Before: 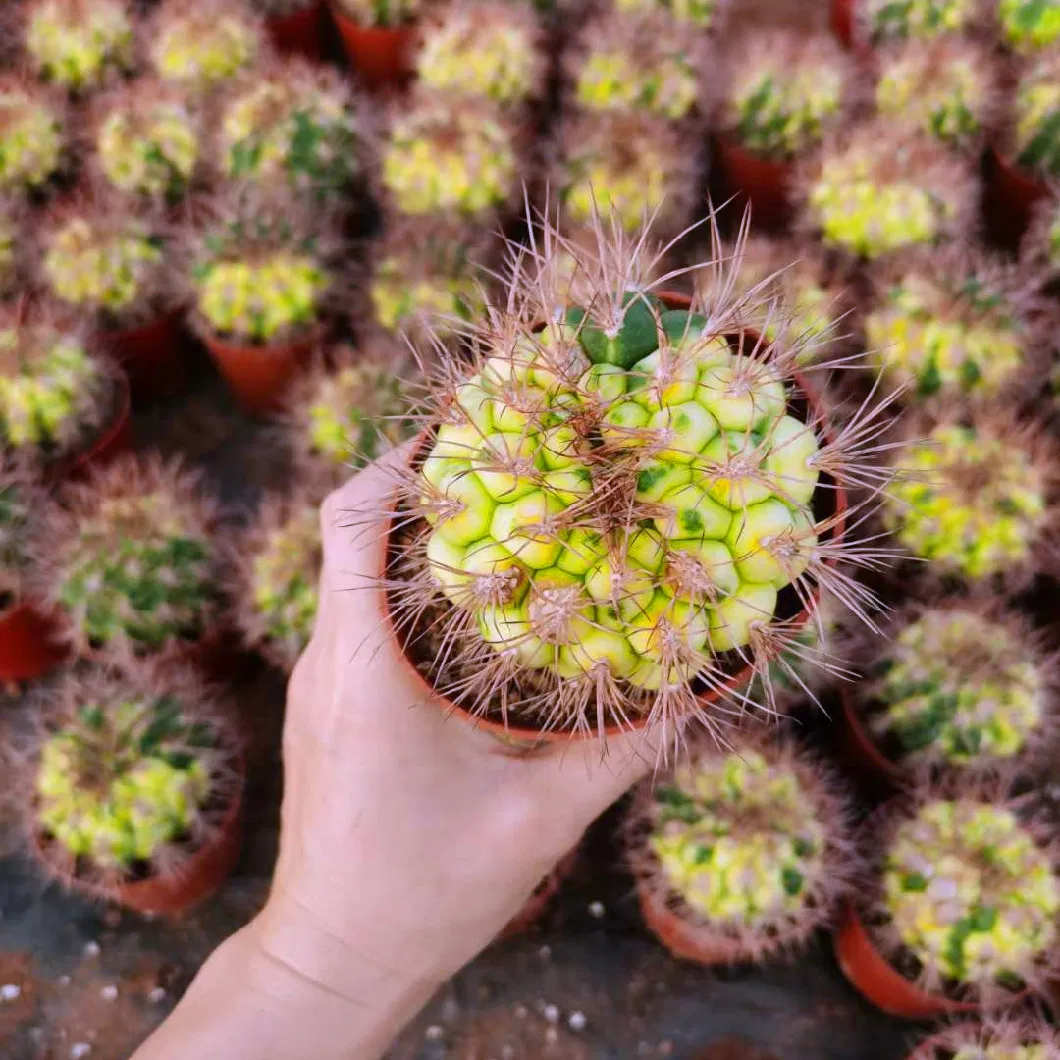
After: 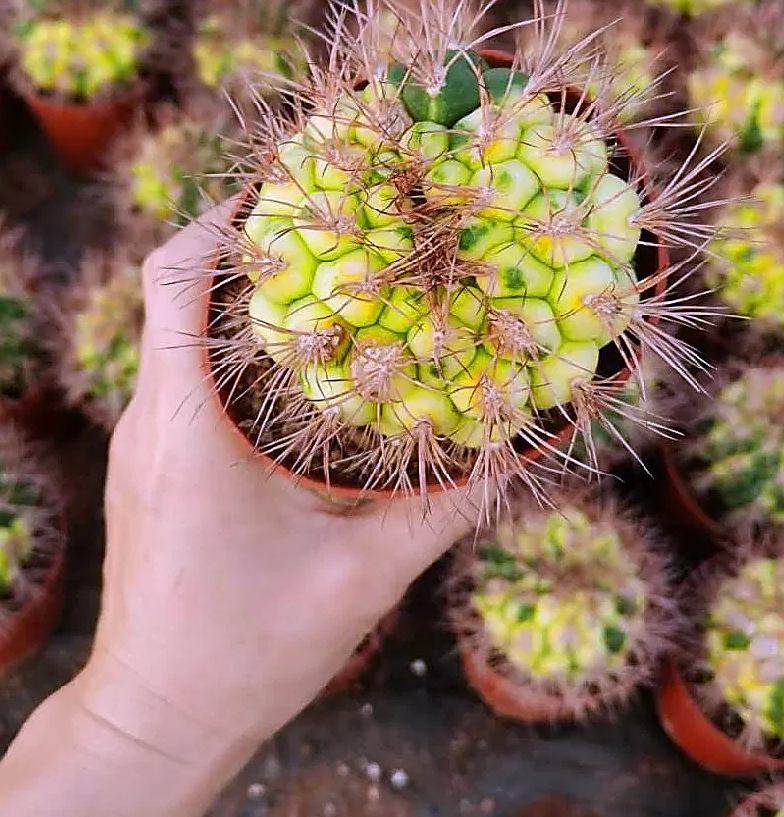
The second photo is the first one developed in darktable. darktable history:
sharpen: radius 1.4, amount 1.25, threshold 0.7
crop: left 16.871%, top 22.857%, right 9.116%
